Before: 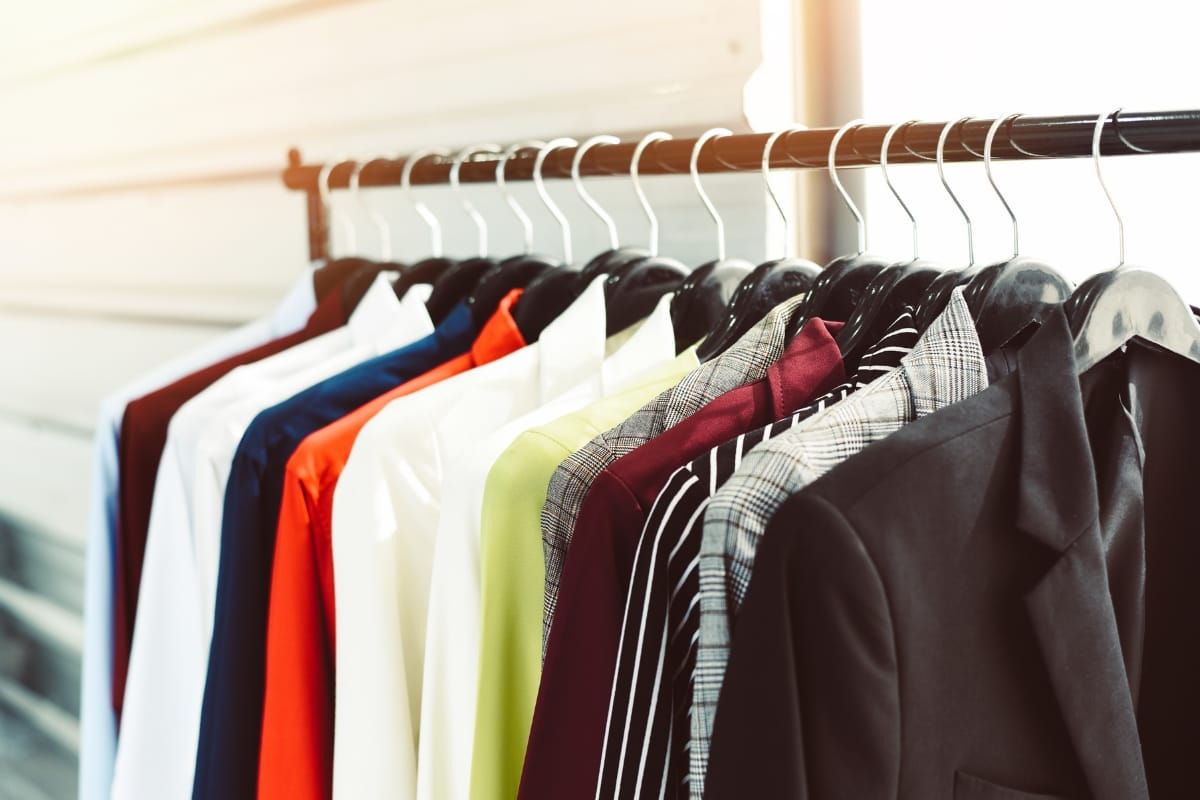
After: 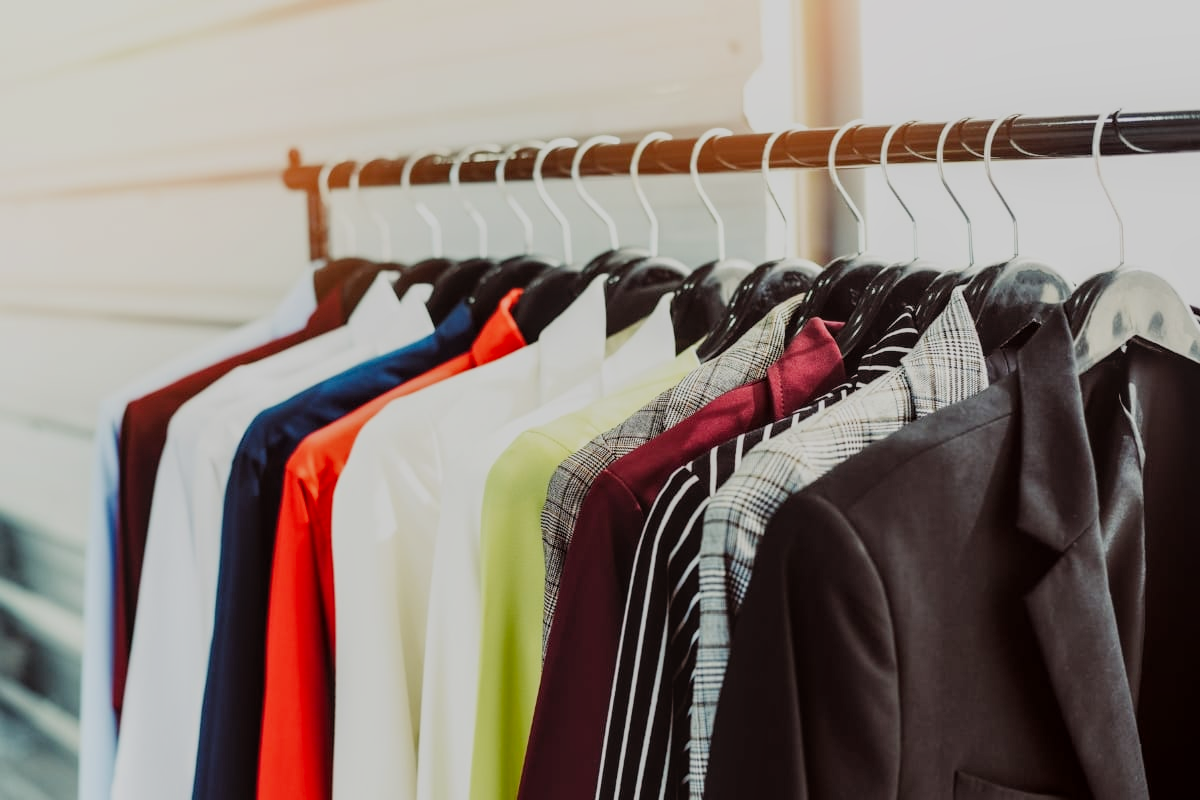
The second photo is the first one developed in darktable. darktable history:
color correction: saturation 1.11
filmic rgb: black relative exposure -7.32 EV, white relative exposure 5.09 EV, hardness 3.2
local contrast: on, module defaults
